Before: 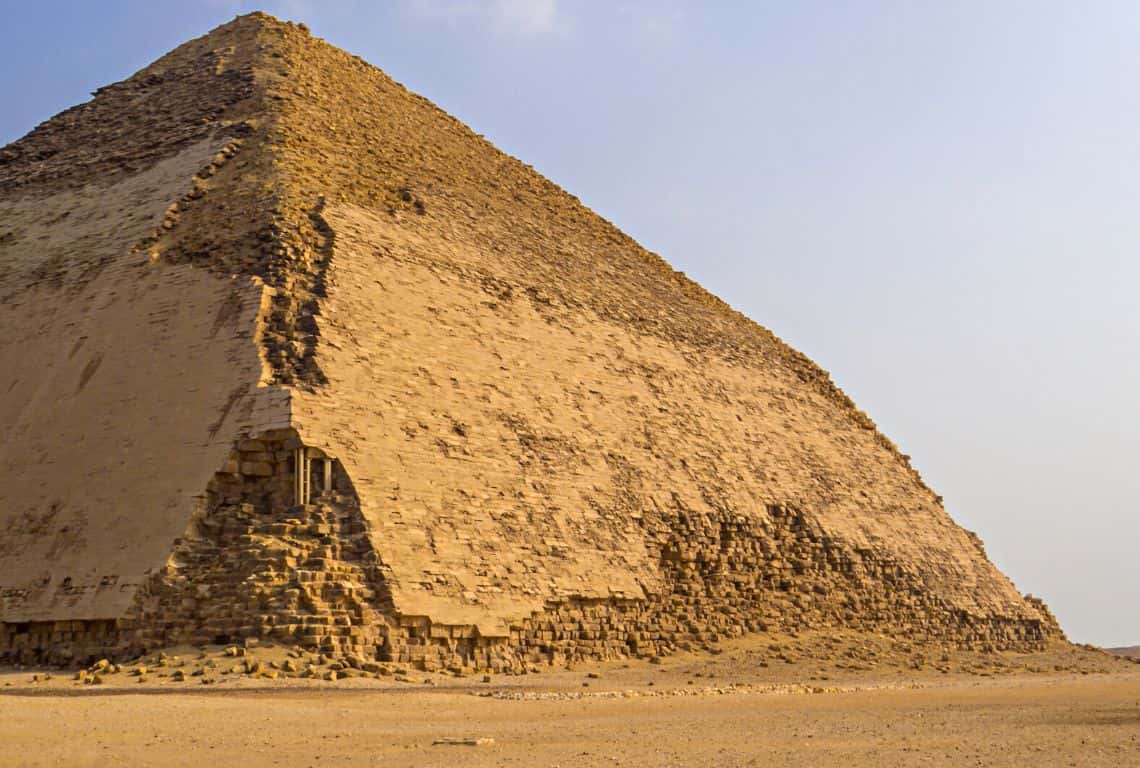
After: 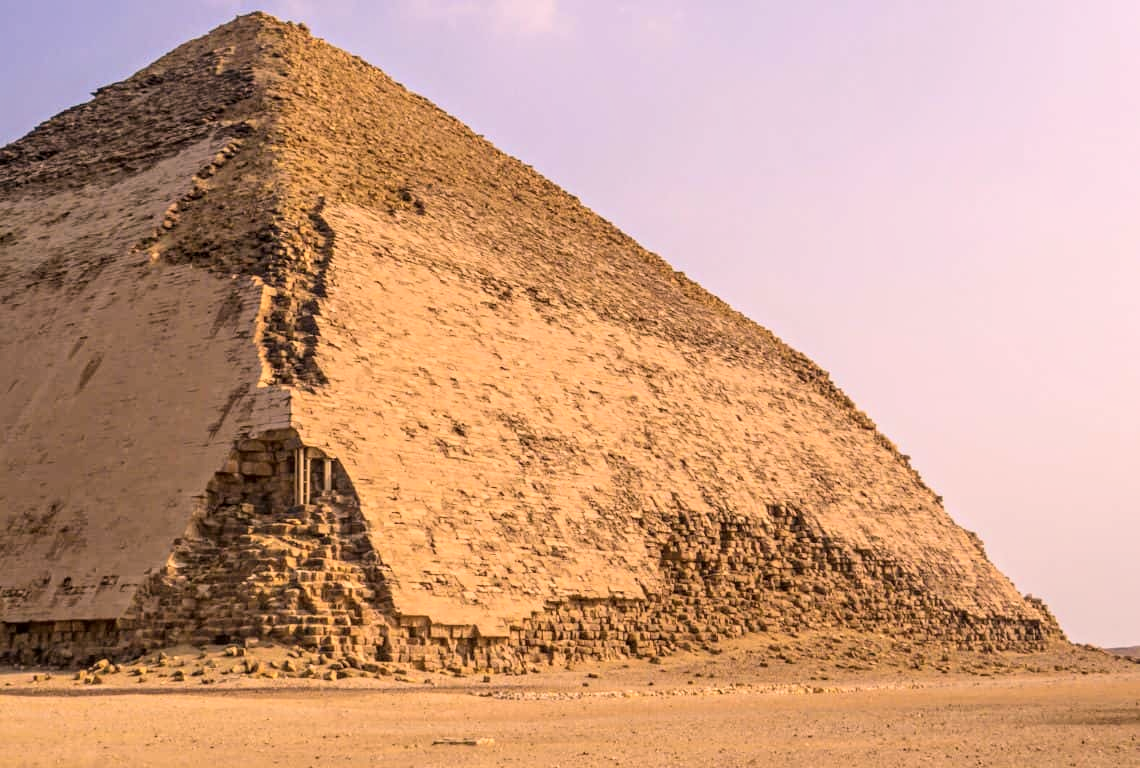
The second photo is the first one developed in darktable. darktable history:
color correction: highlights a* 12.36, highlights b* 5.58
contrast brightness saturation: contrast -0.092, saturation -0.09
local contrast: on, module defaults
tone curve: curves: ch0 [(0, 0) (0.004, 0.001) (0.133, 0.112) (0.325, 0.362) (0.832, 0.893) (1, 1)], color space Lab, independent channels, preserve colors none
